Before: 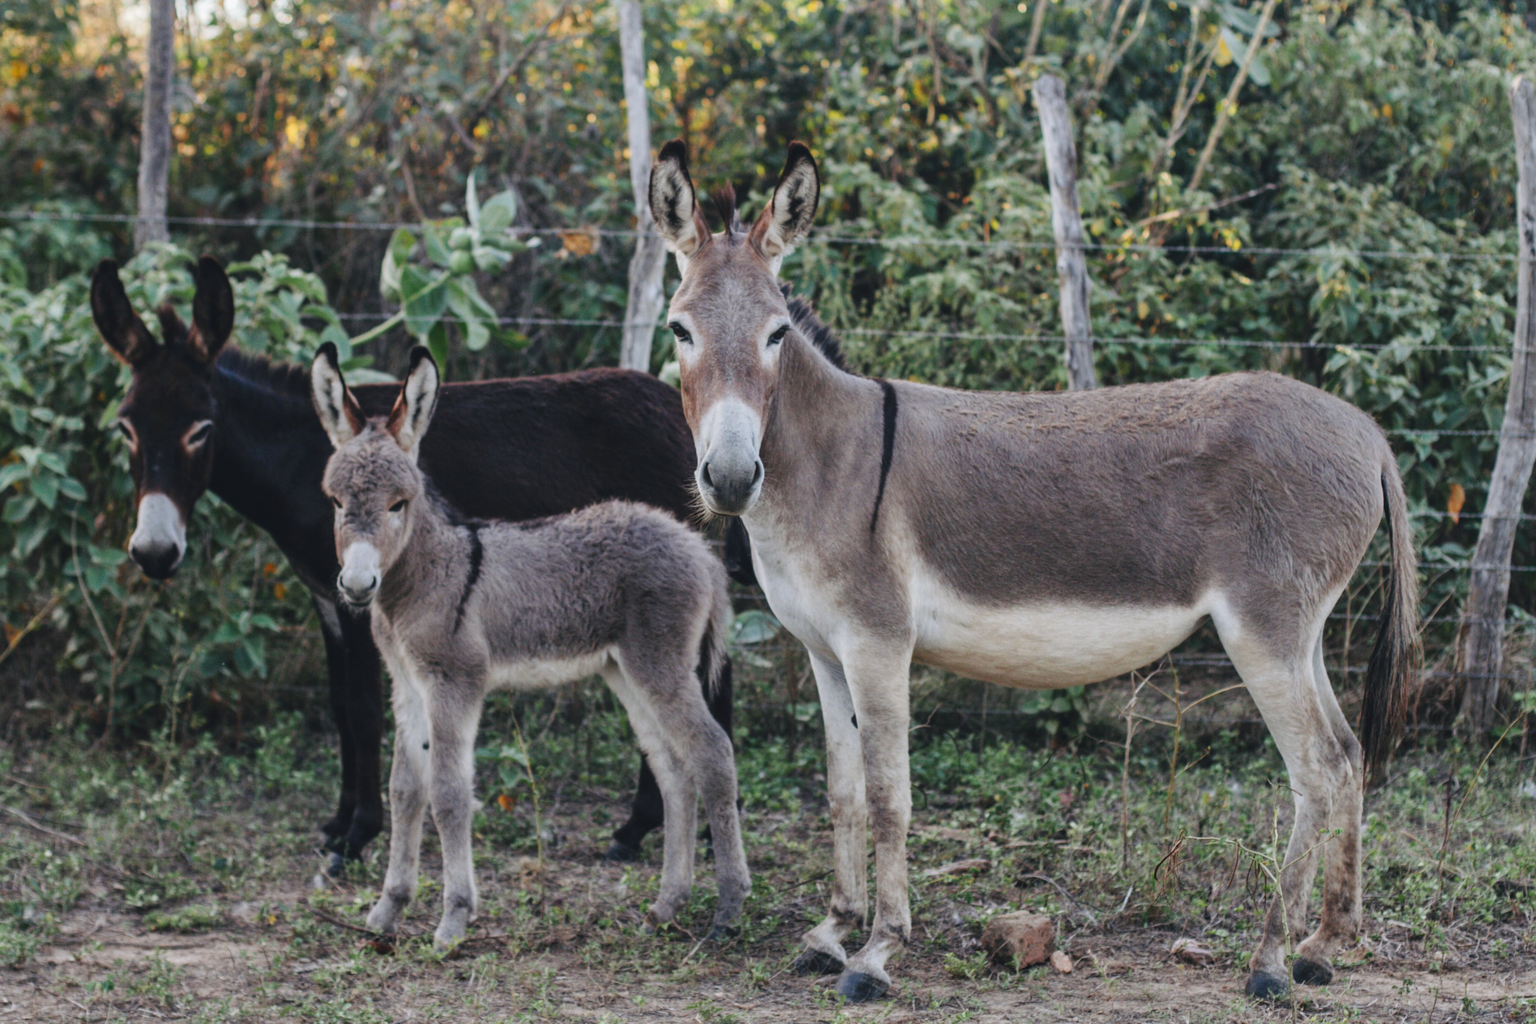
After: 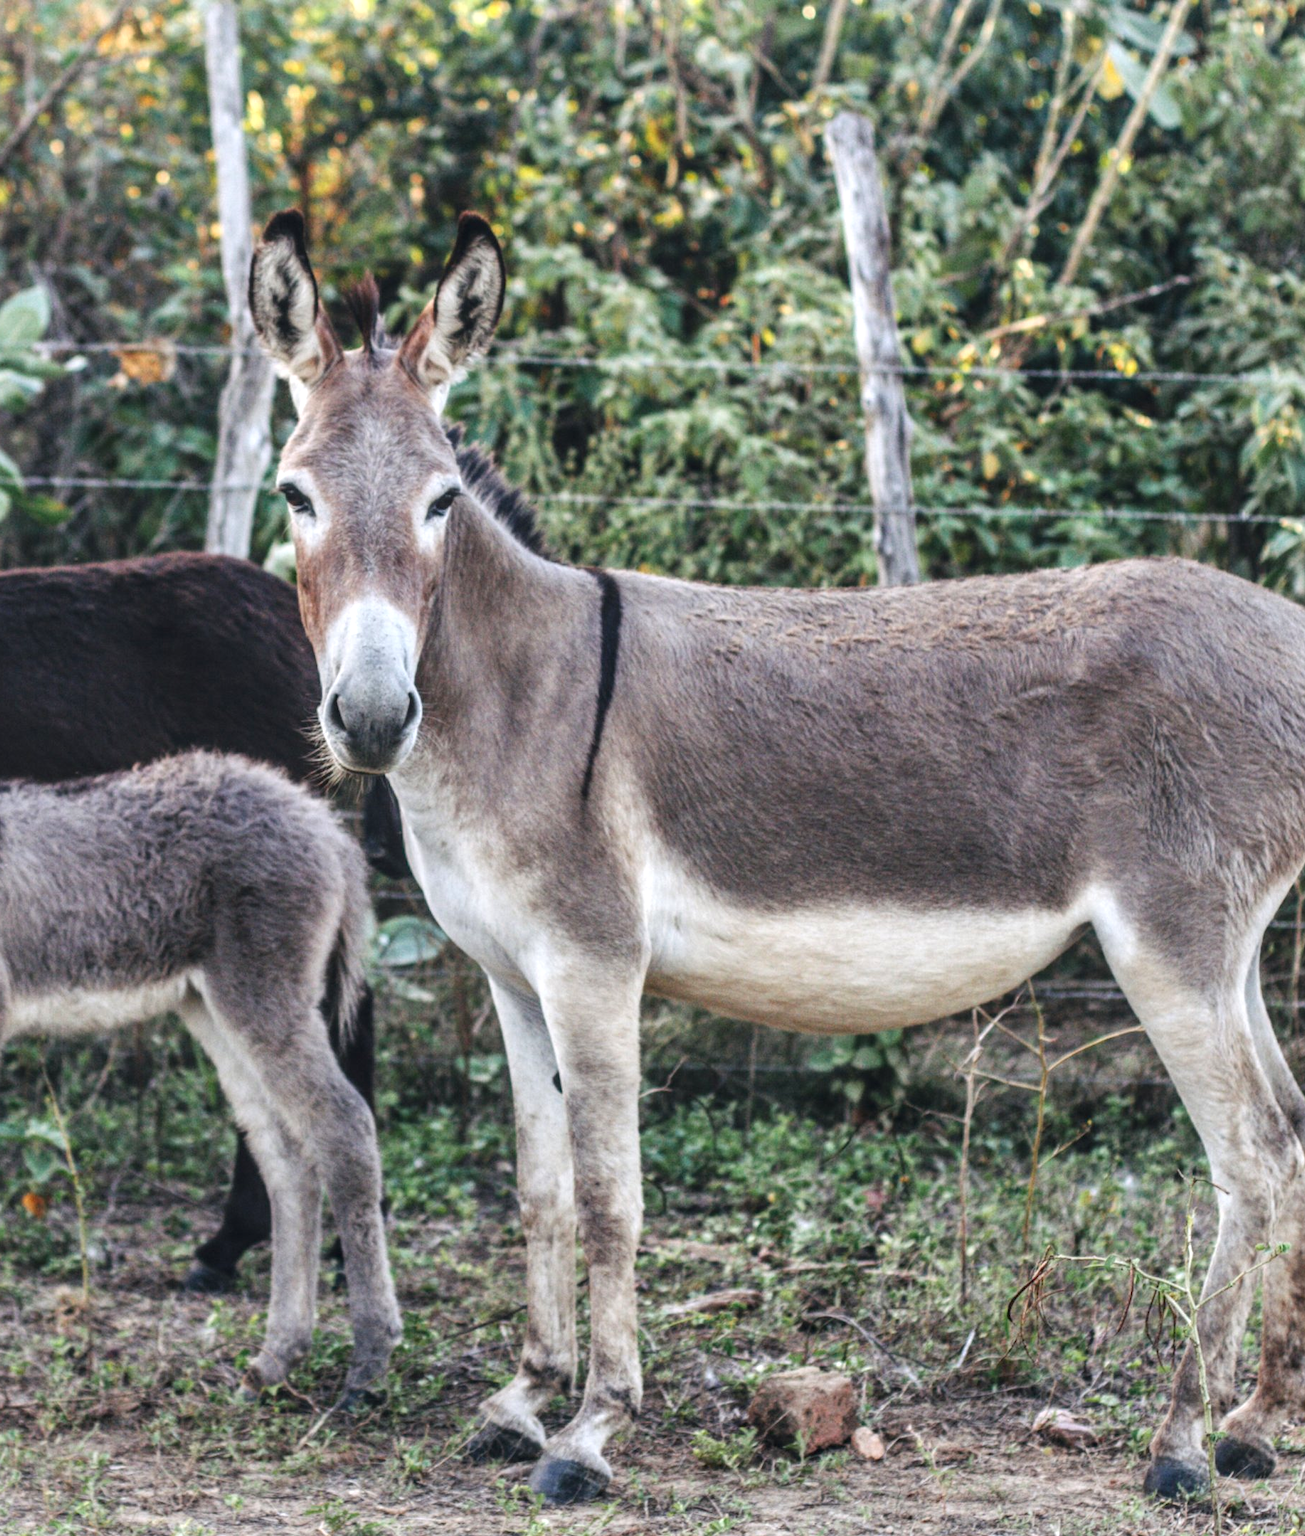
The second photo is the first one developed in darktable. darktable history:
crop: left 31.458%, top 0%, right 11.876%
exposure: exposure 0.559 EV, compensate highlight preservation false
local contrast: detail 130%
